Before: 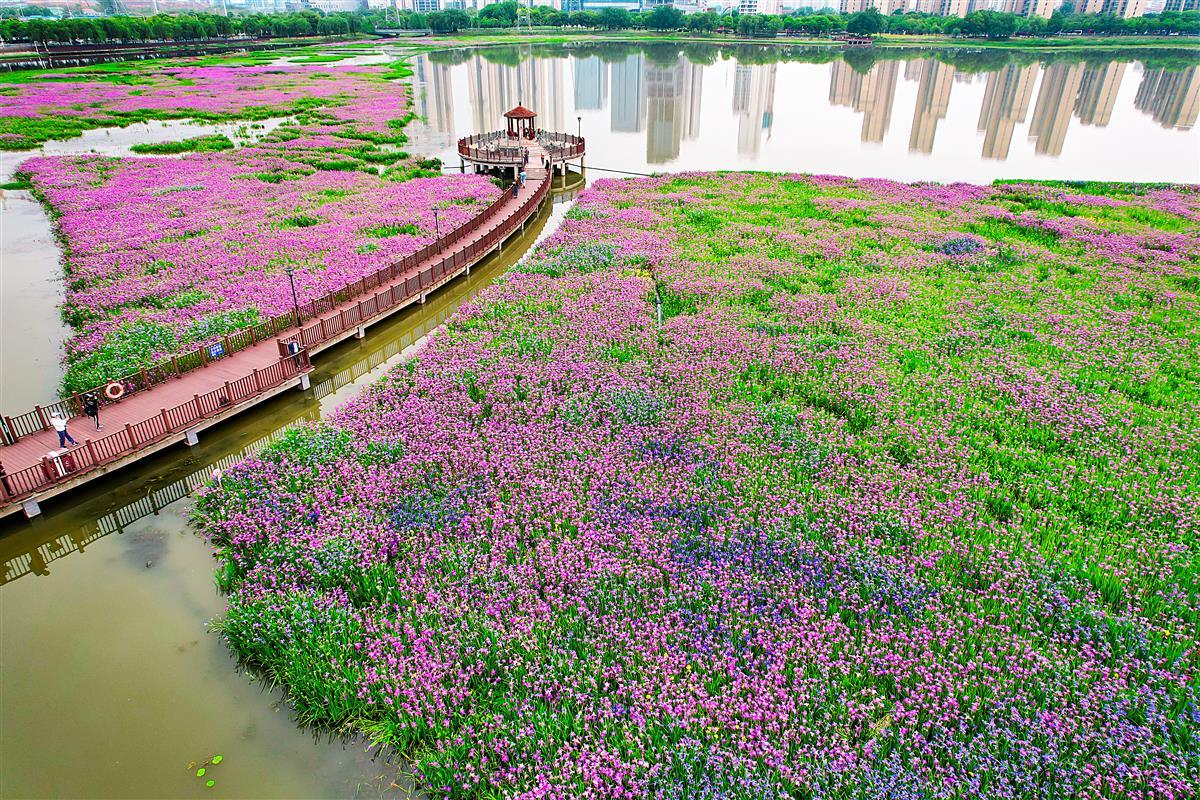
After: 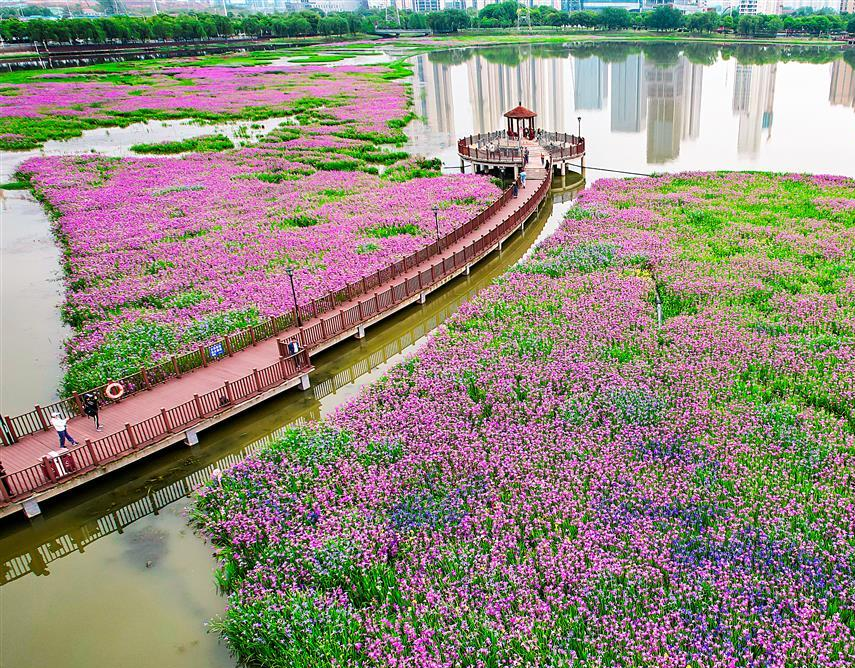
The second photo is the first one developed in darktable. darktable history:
crop: right 28.707%, bottom 16.493%
